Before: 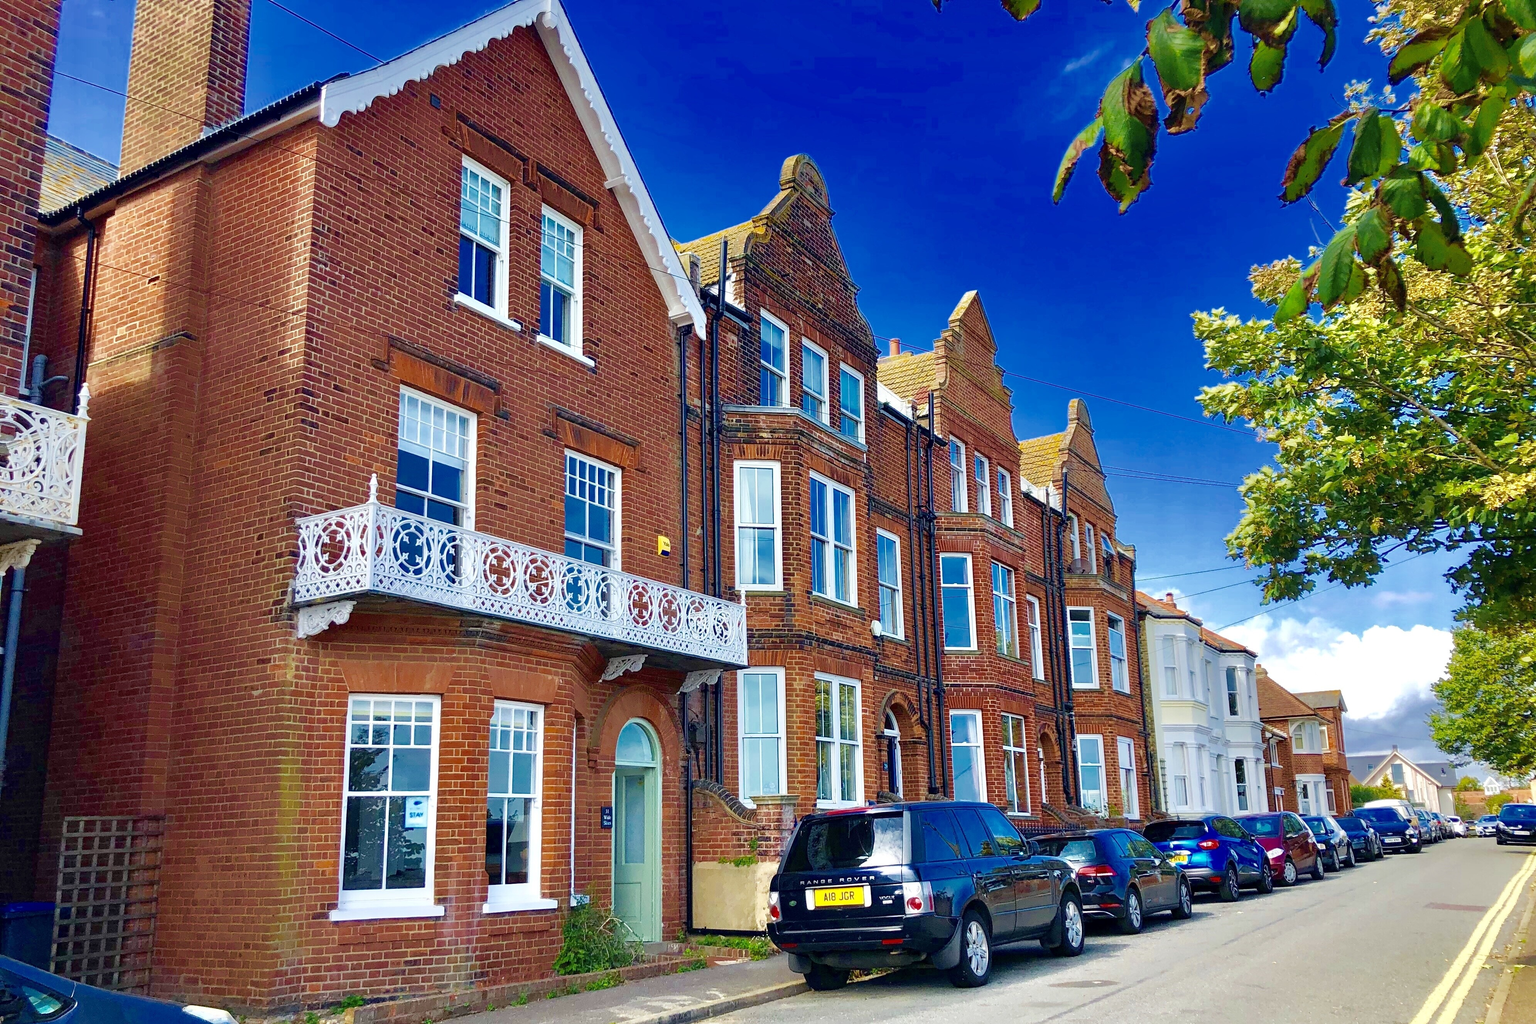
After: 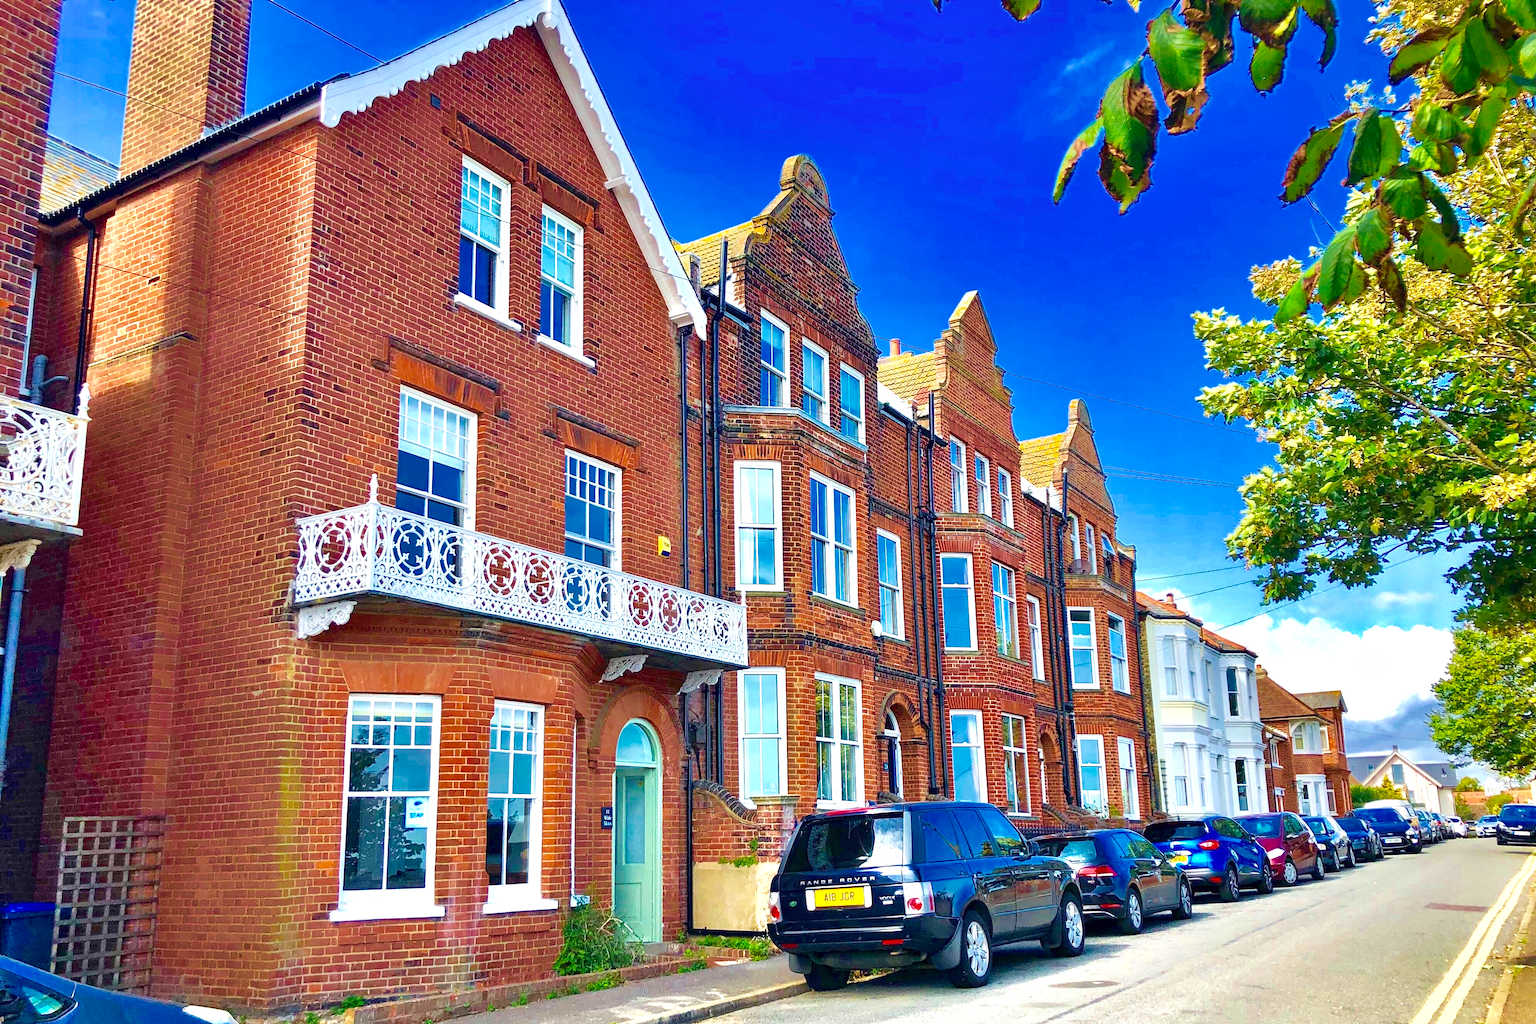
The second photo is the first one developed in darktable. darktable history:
exposure: exposure 0.6 EV, compensate highlight preservation false
shadows and highlights: soften with gaussian
velvia: strength 14.41%
